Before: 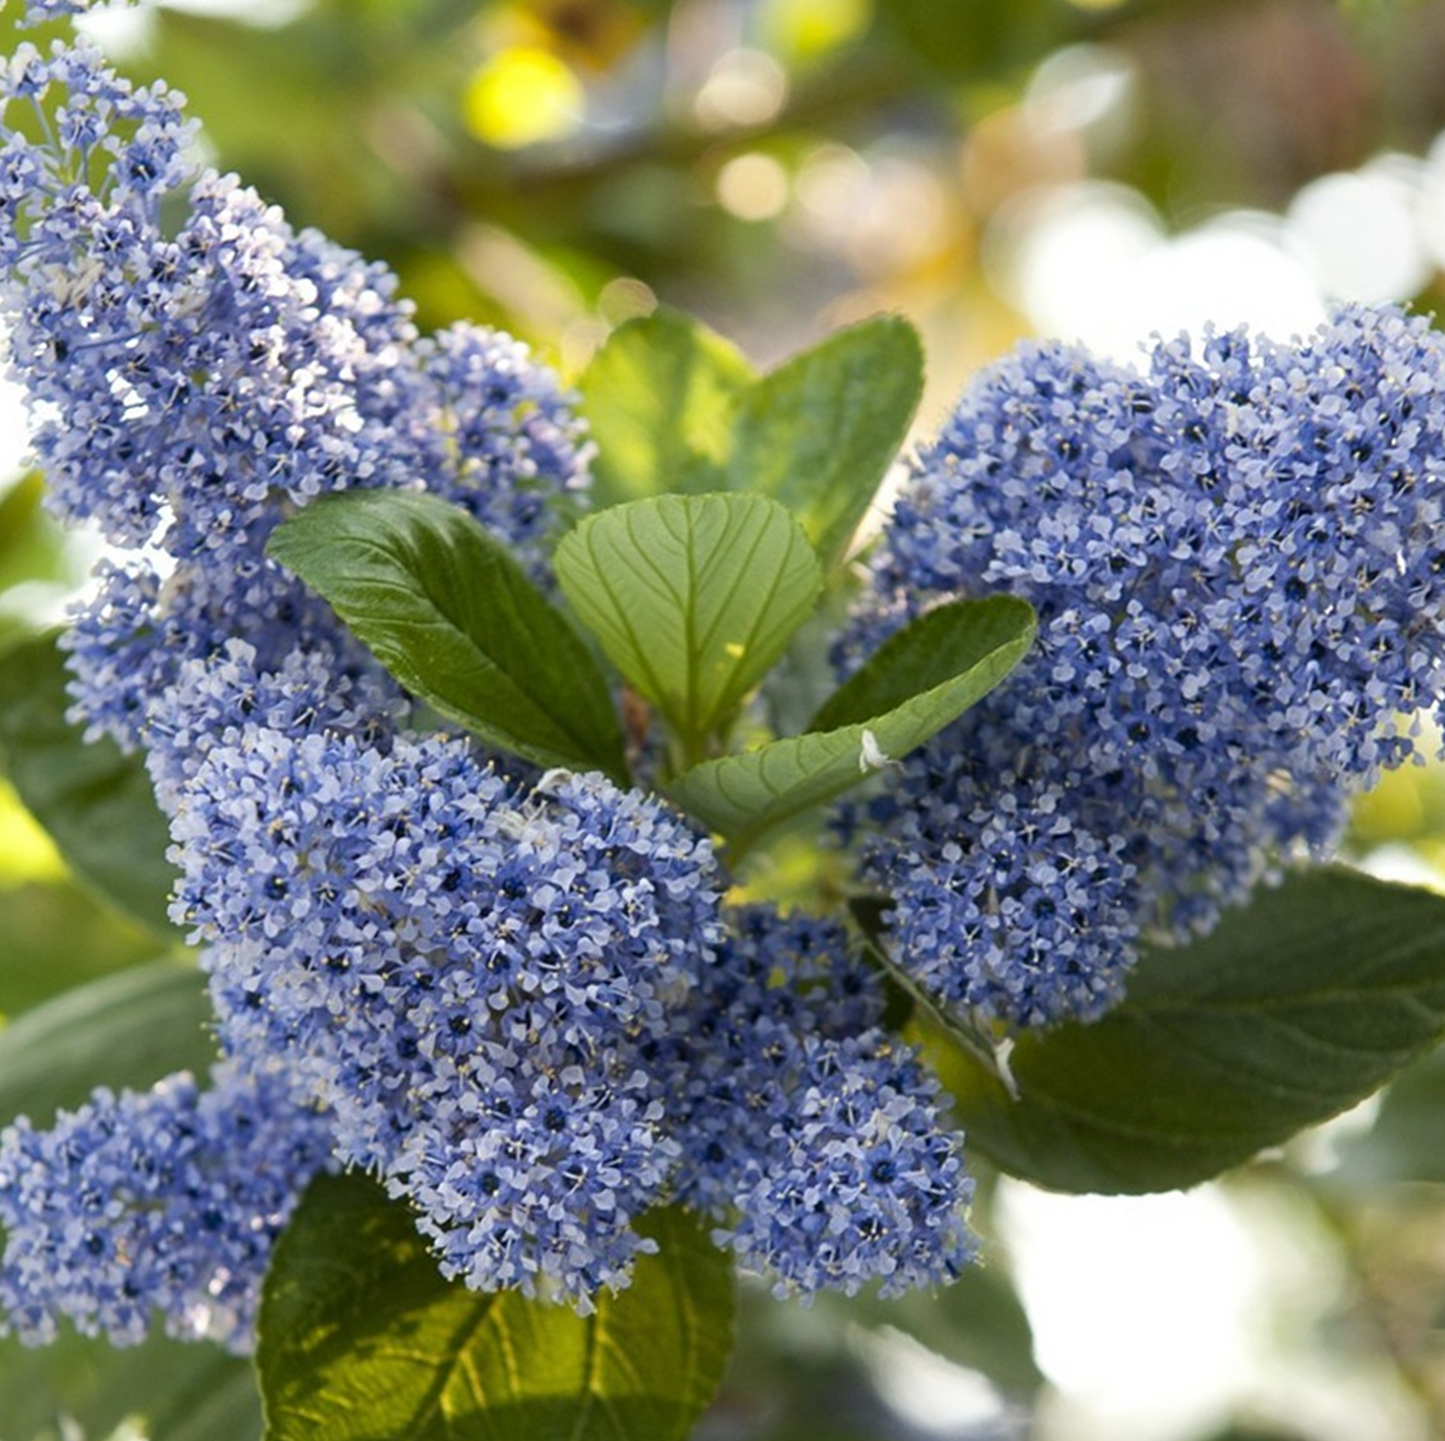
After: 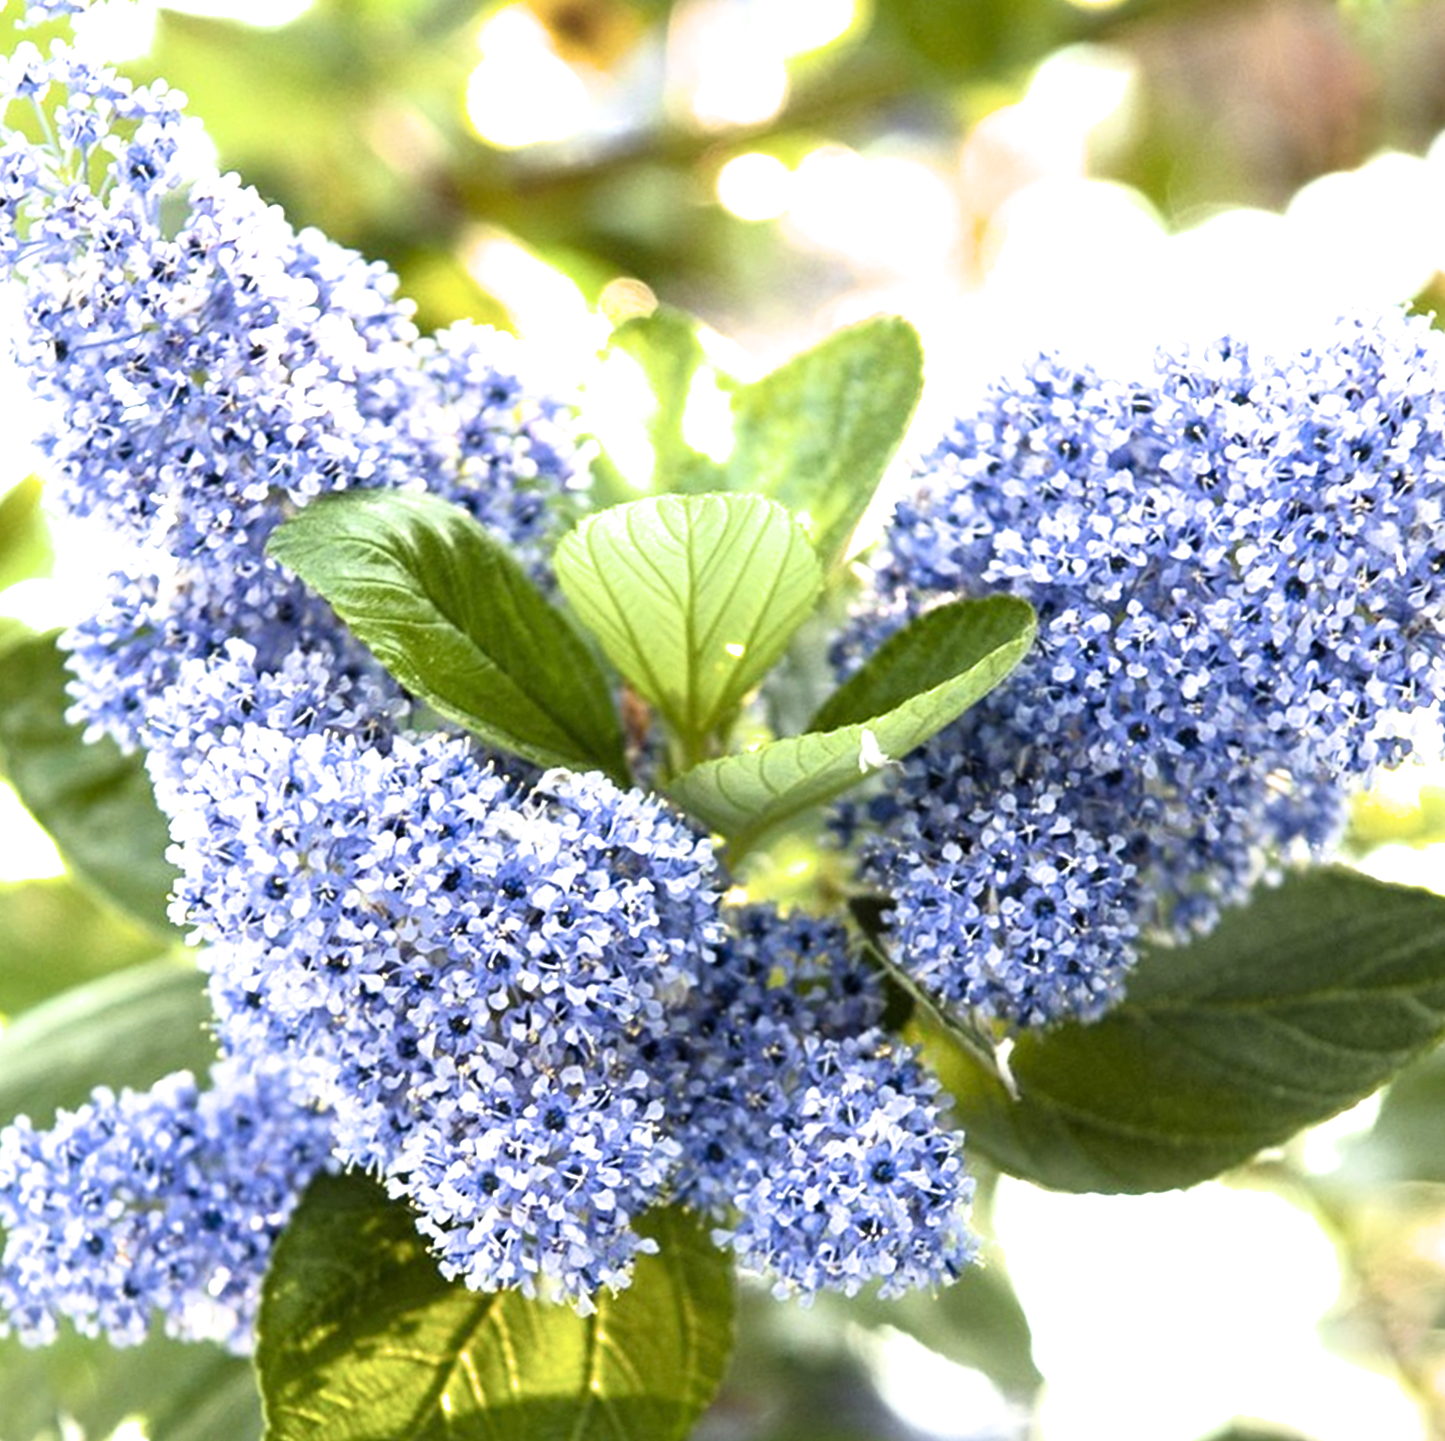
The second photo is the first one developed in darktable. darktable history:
filmic rgb: white relative exposure 2.34 EV, hardness 6.59
exposure: exposure 1.137 EV, compensate highlight preservation false
